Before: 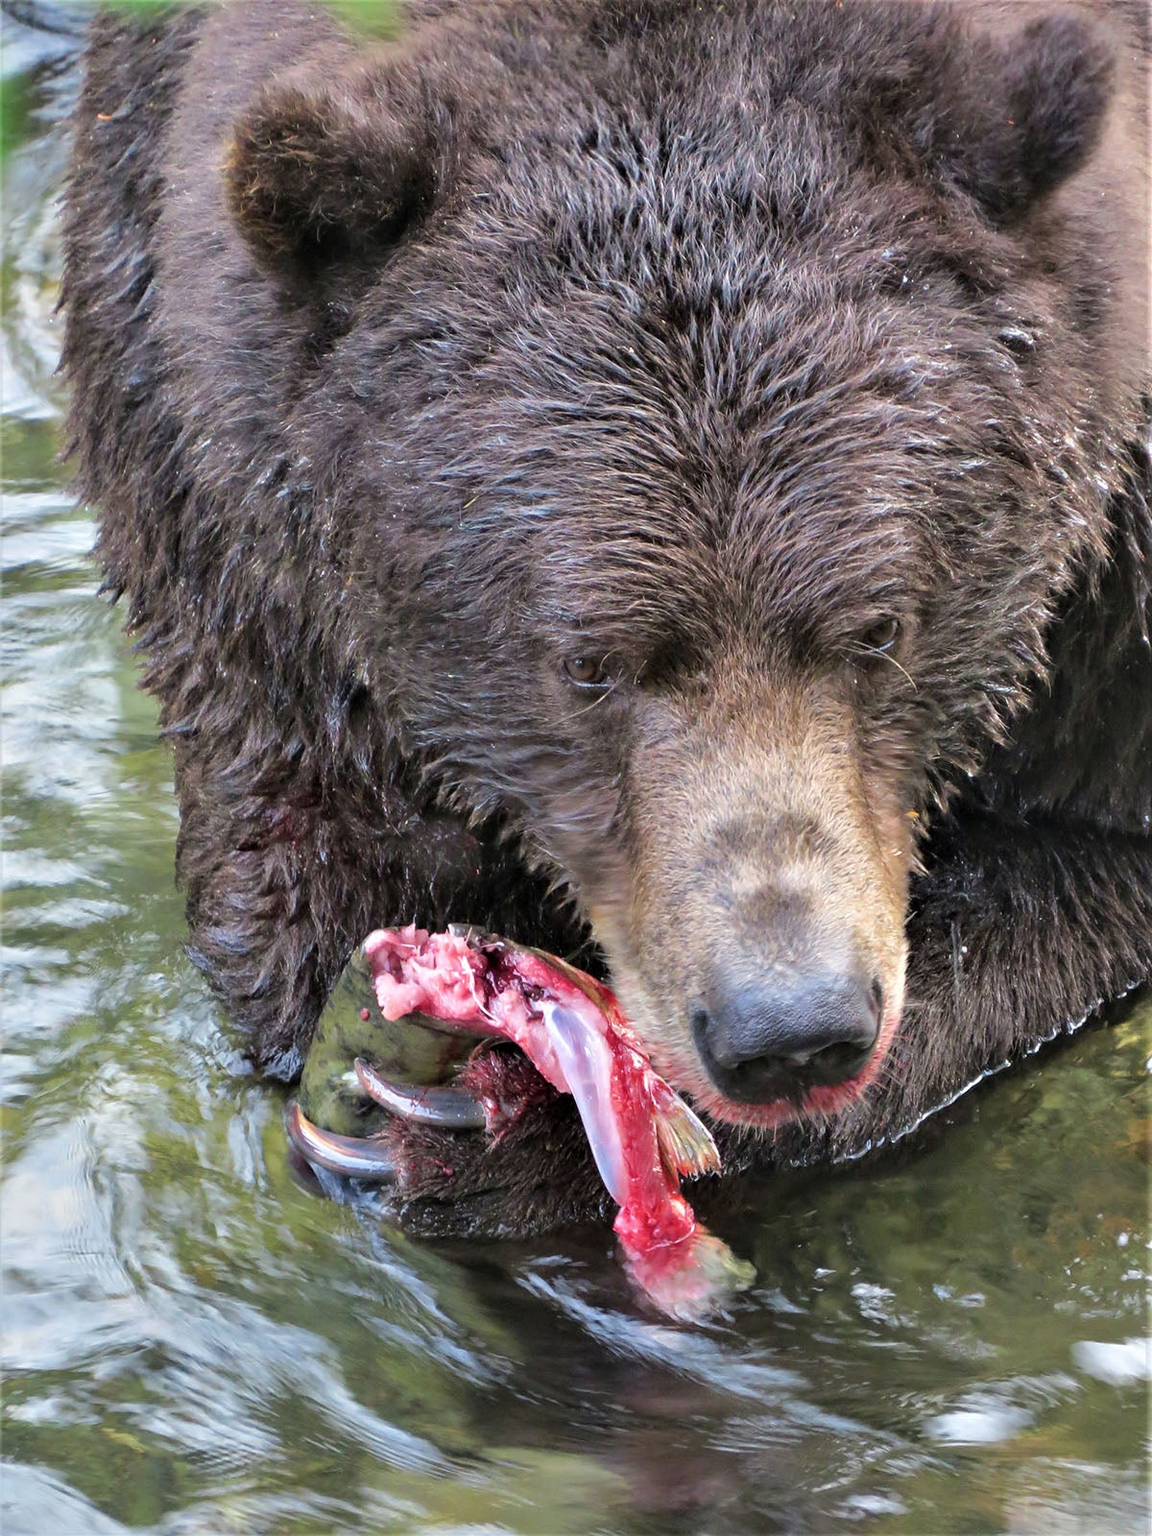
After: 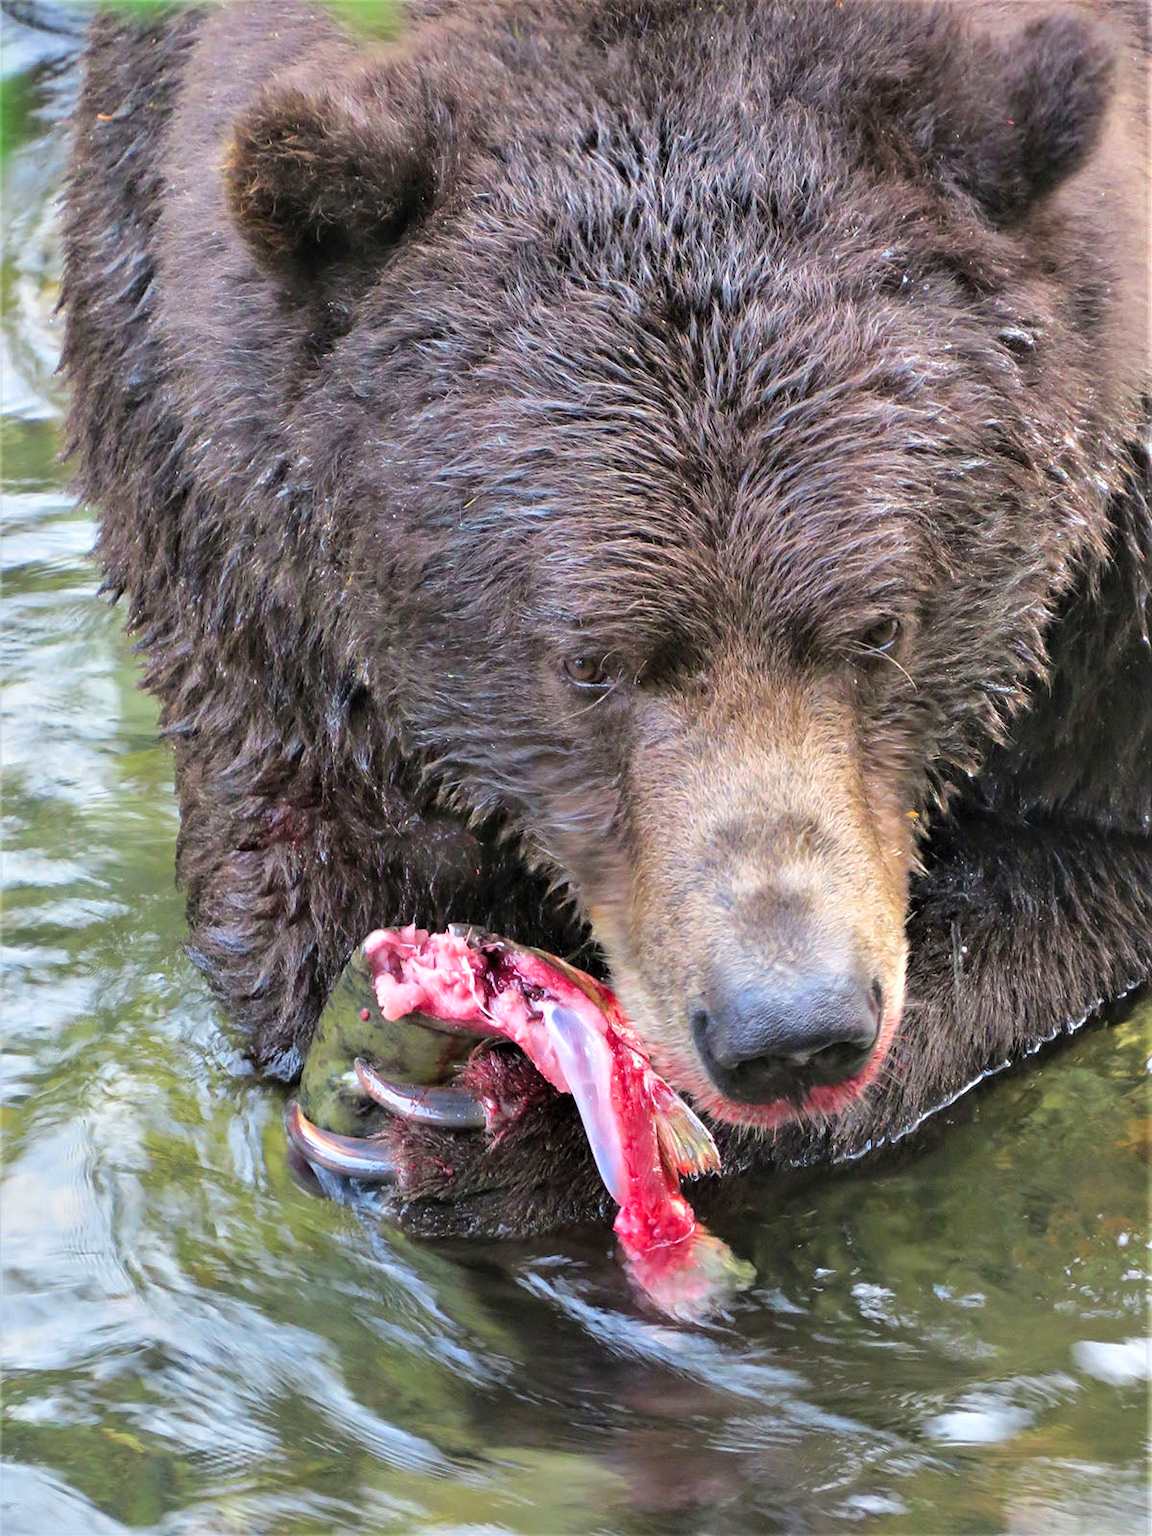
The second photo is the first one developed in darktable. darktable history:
contrast brightness saturation: contrast 0.074, brightness 0.072, saturation 0.18
tone equalizer: on, module defaults
